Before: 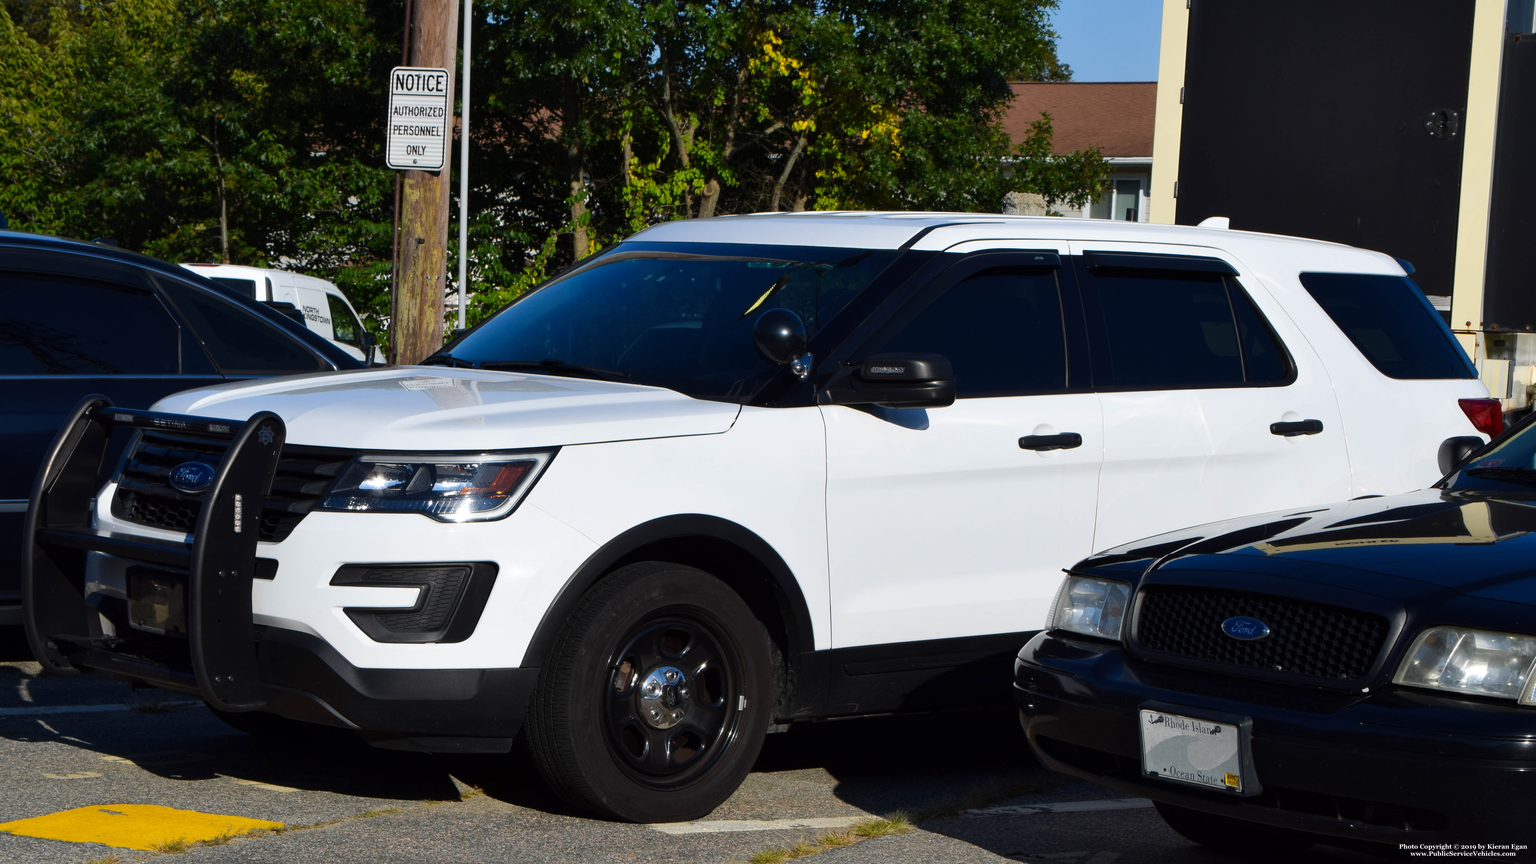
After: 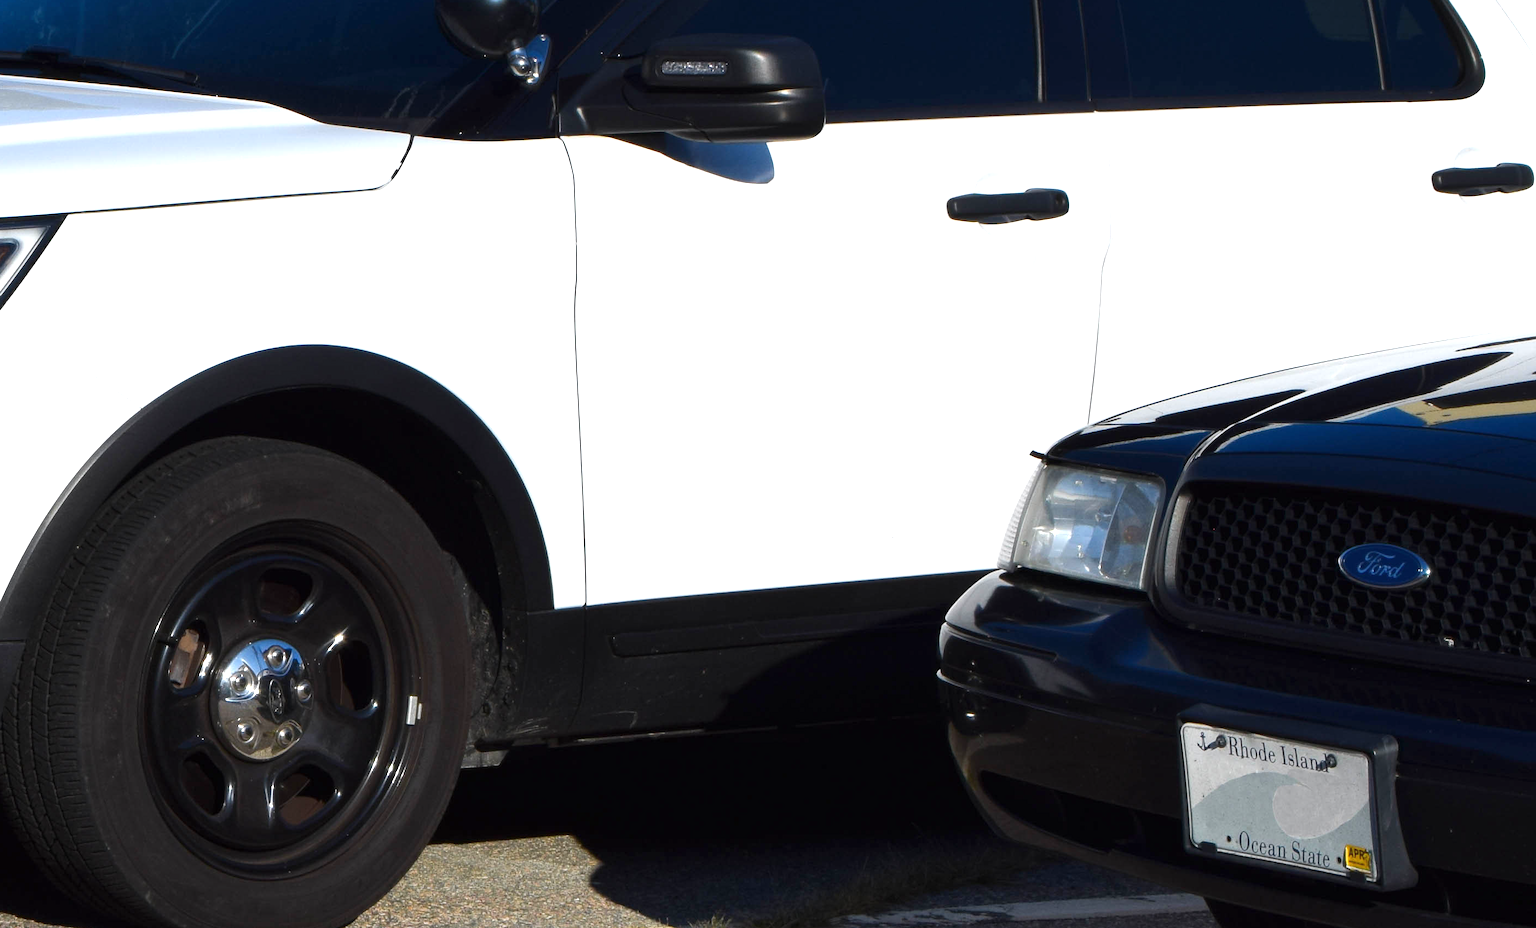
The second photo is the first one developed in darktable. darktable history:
exposure: black level correction 0, exposure 0.691 EV, compensate highlight preservation false
crop: left 34.361%, top 38.766%, right 13.773%, bottom 5.476%
